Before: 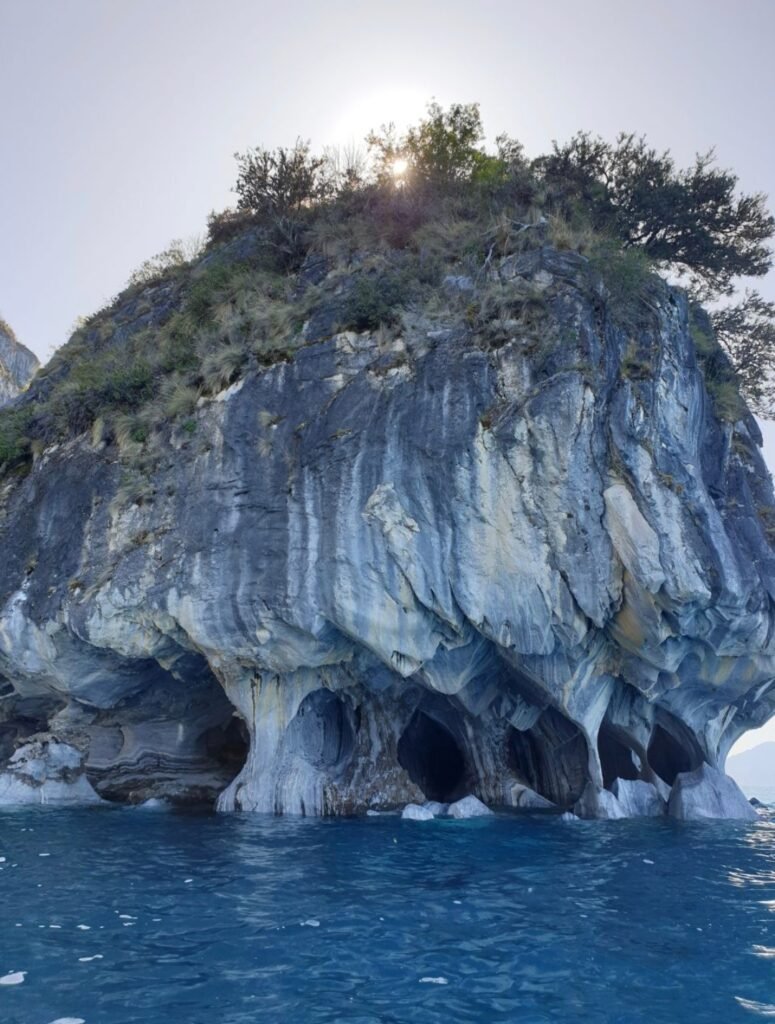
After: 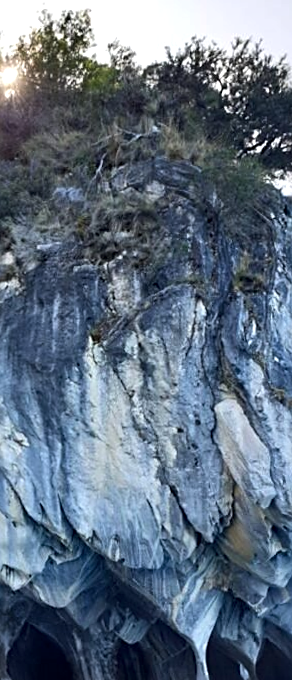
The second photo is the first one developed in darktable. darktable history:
contrast equalizer: octaves 7, y [[0.6 ×6], [0.55 ×6], [0 ×6], [0 ×6], [0 ×6]], mix 0.35
crop and rotate: left 49.936%, top 10.094%, right 13.136%, bottom 24.256%
sharpen: on, module defaults
tone equalizer: -8 EV -0.417 EV, -7 EV -0.389 EV, -6 EV -0.333 EV, -5 EV -0.222 EV, -3 EV 0.222 EV, -2 EV 0.333 EV, -1 EV 0.389 EV, +0 EV 0.417 EV, edges refinement/feathering 500, mask exposure compensation -1.57 EV, preserve details no
rotate and perspective: lens shift (vertical) 0.048, lens shift (horizontal) -0.024, automatic cropping off
